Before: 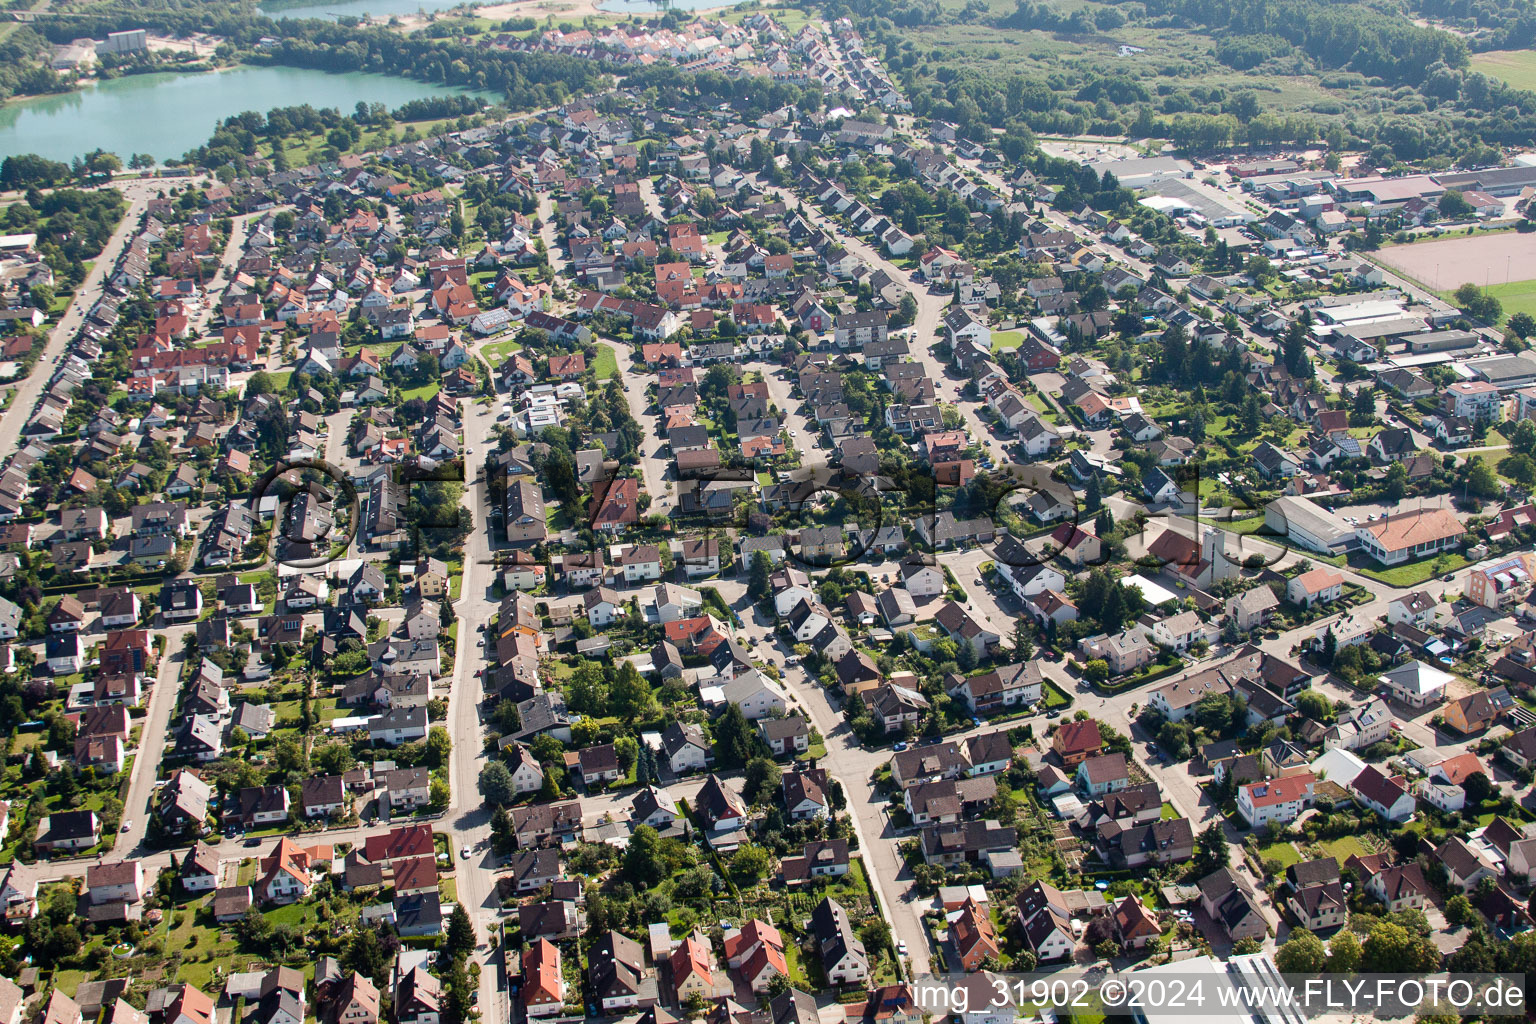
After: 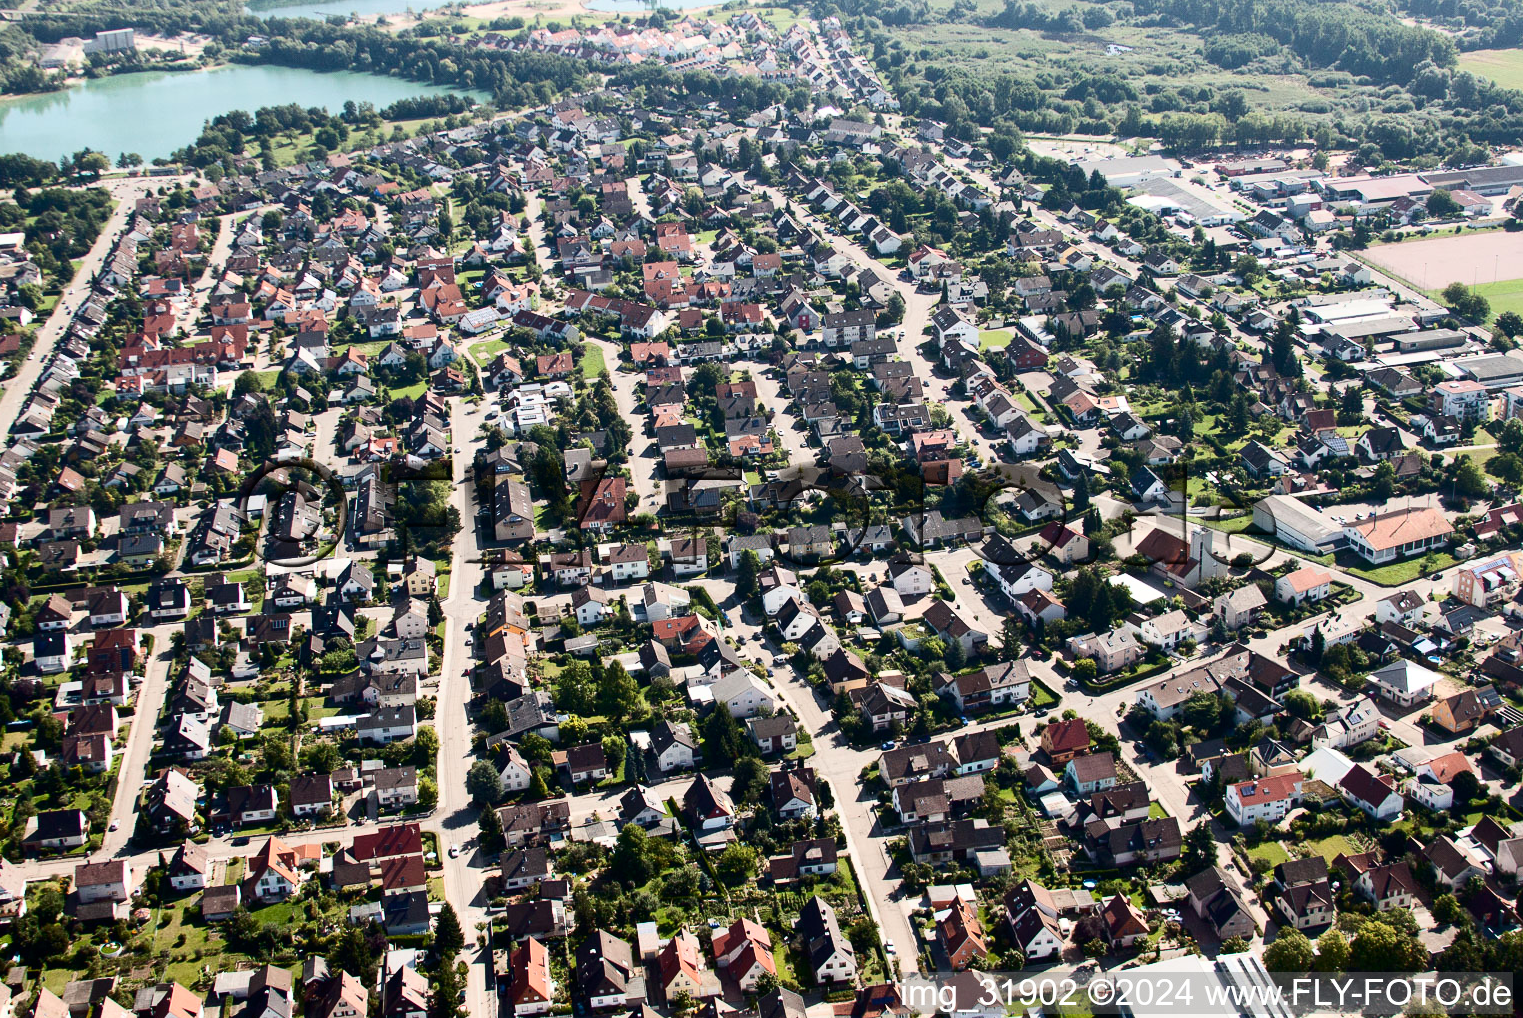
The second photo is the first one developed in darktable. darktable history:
contrast brightness saturation: contrast 0.28
crop and rotate: left 0.821%, top 0.156%, bottom 0.391%
